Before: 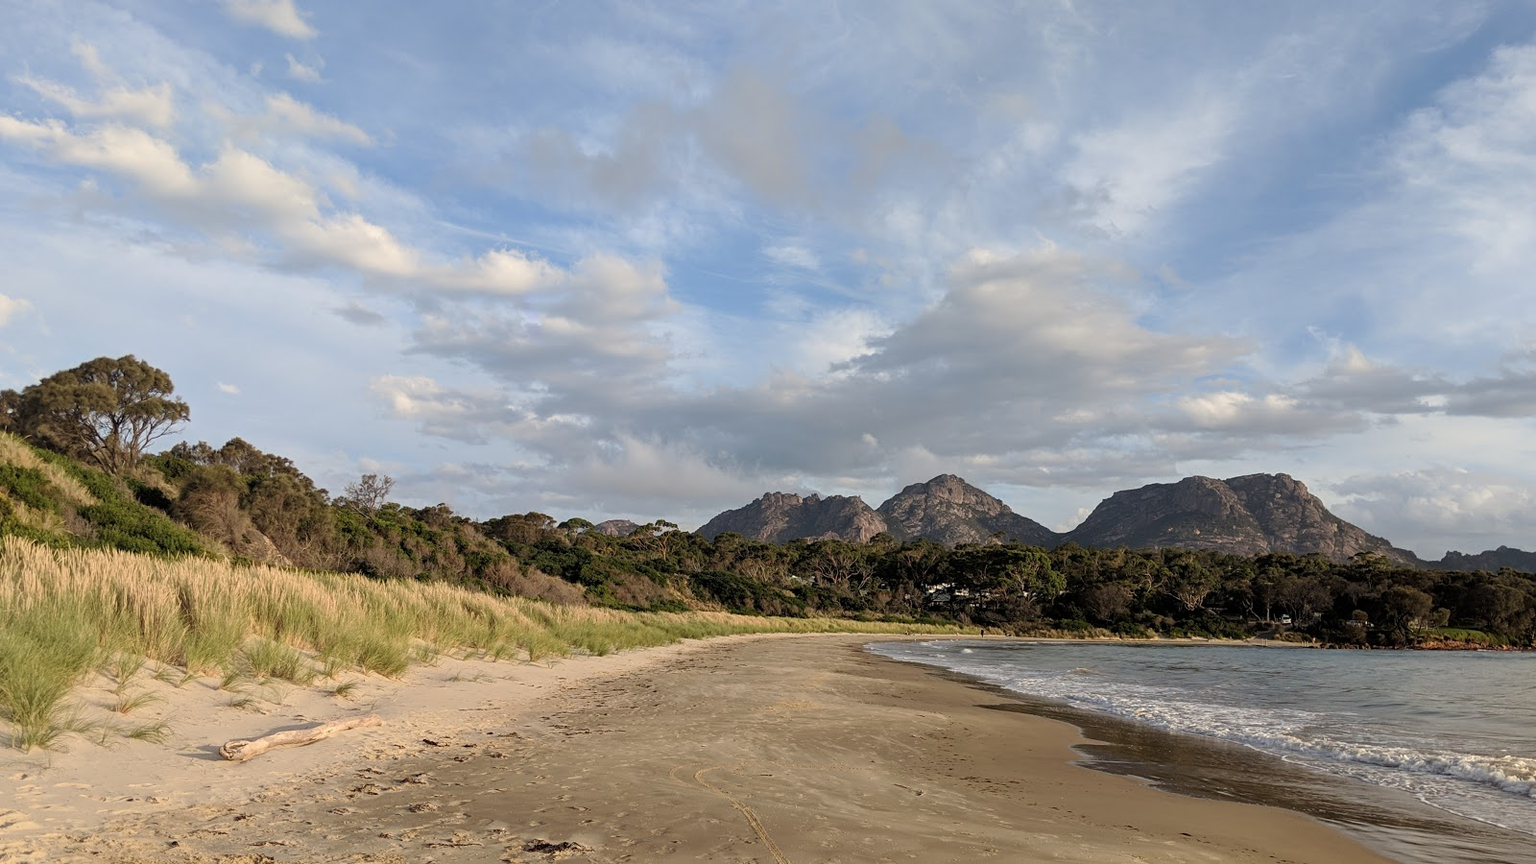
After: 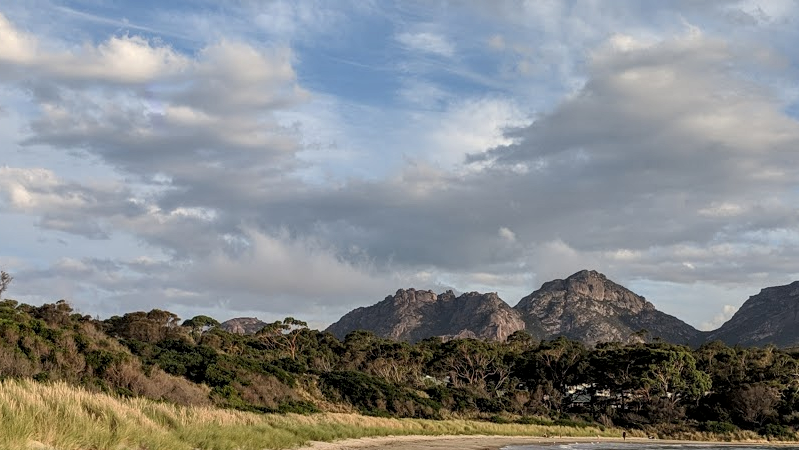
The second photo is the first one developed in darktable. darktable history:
local contrast: on, module defaults
shadows and highlights: shadows 53, soften with gaussian
crop: left 25%, top 25%, right 25%, bottom 25%
